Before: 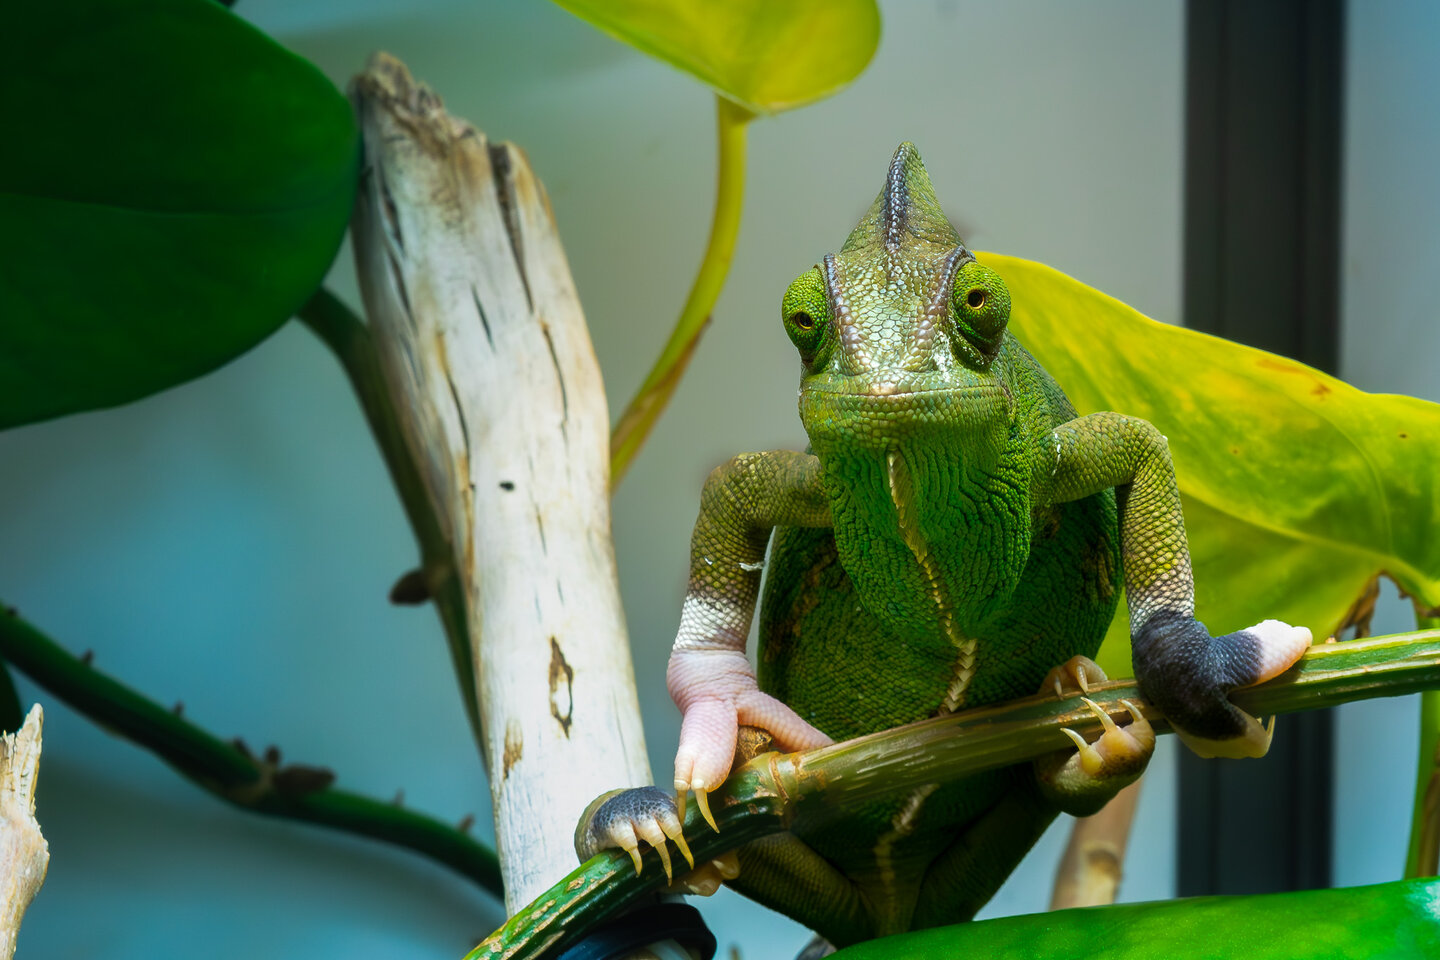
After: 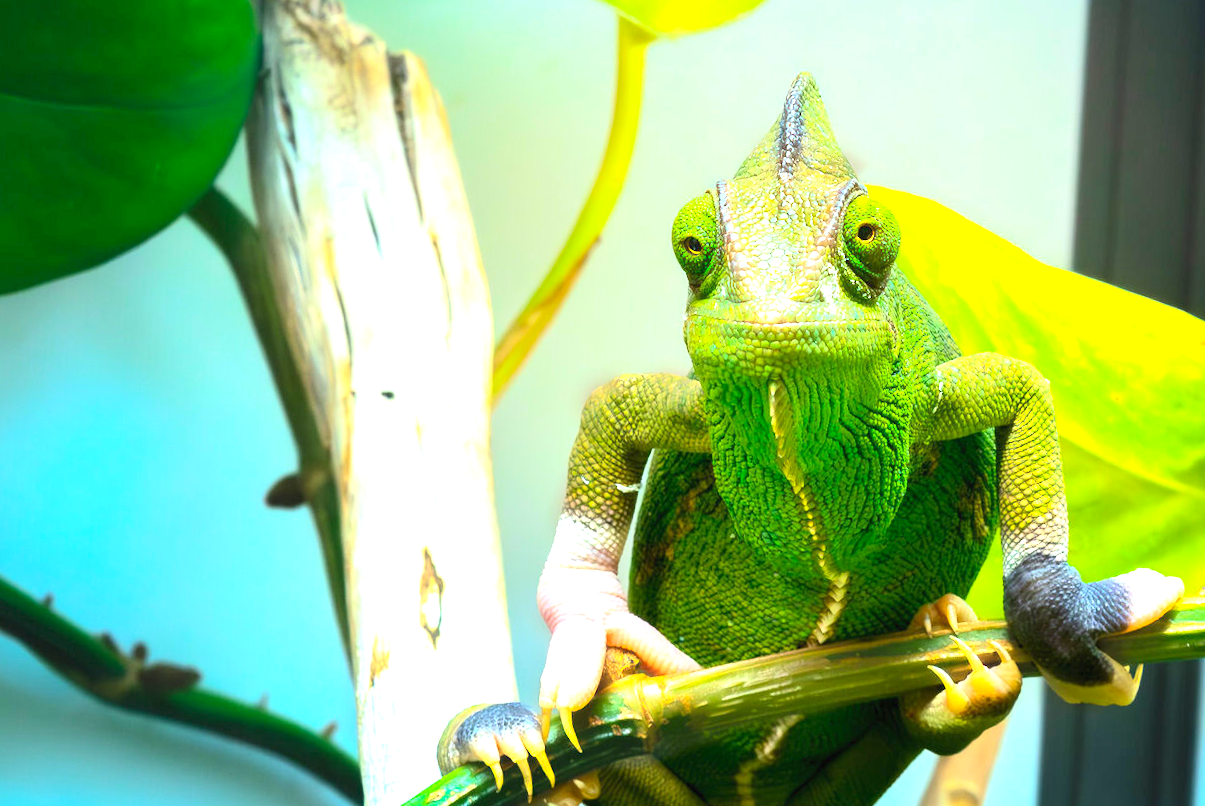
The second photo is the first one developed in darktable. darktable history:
crop and rotate: angle -3°, left 5.042%, top 5.158%, right 4.776%, bottom 4.324%
exposure: black level correction 0, exposure 1.496 EV, compensate exposure bias true, compensate highlight preservation false
contrast brightness saturation: contrast 0.201, brightness 0.168, saturation 0.227
